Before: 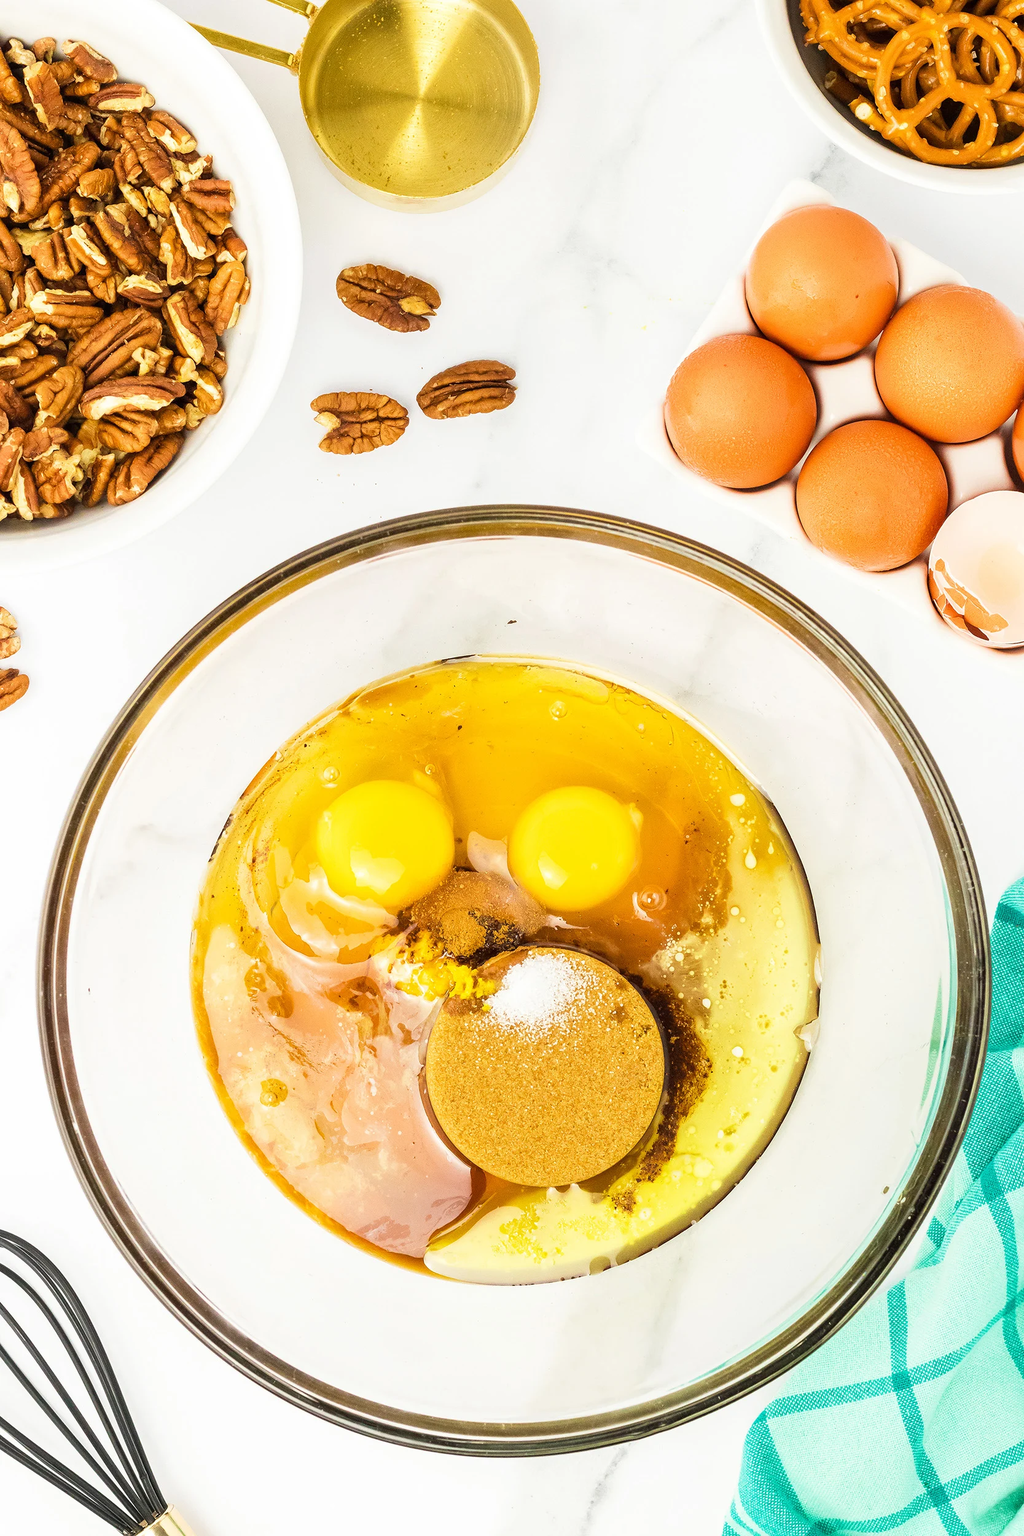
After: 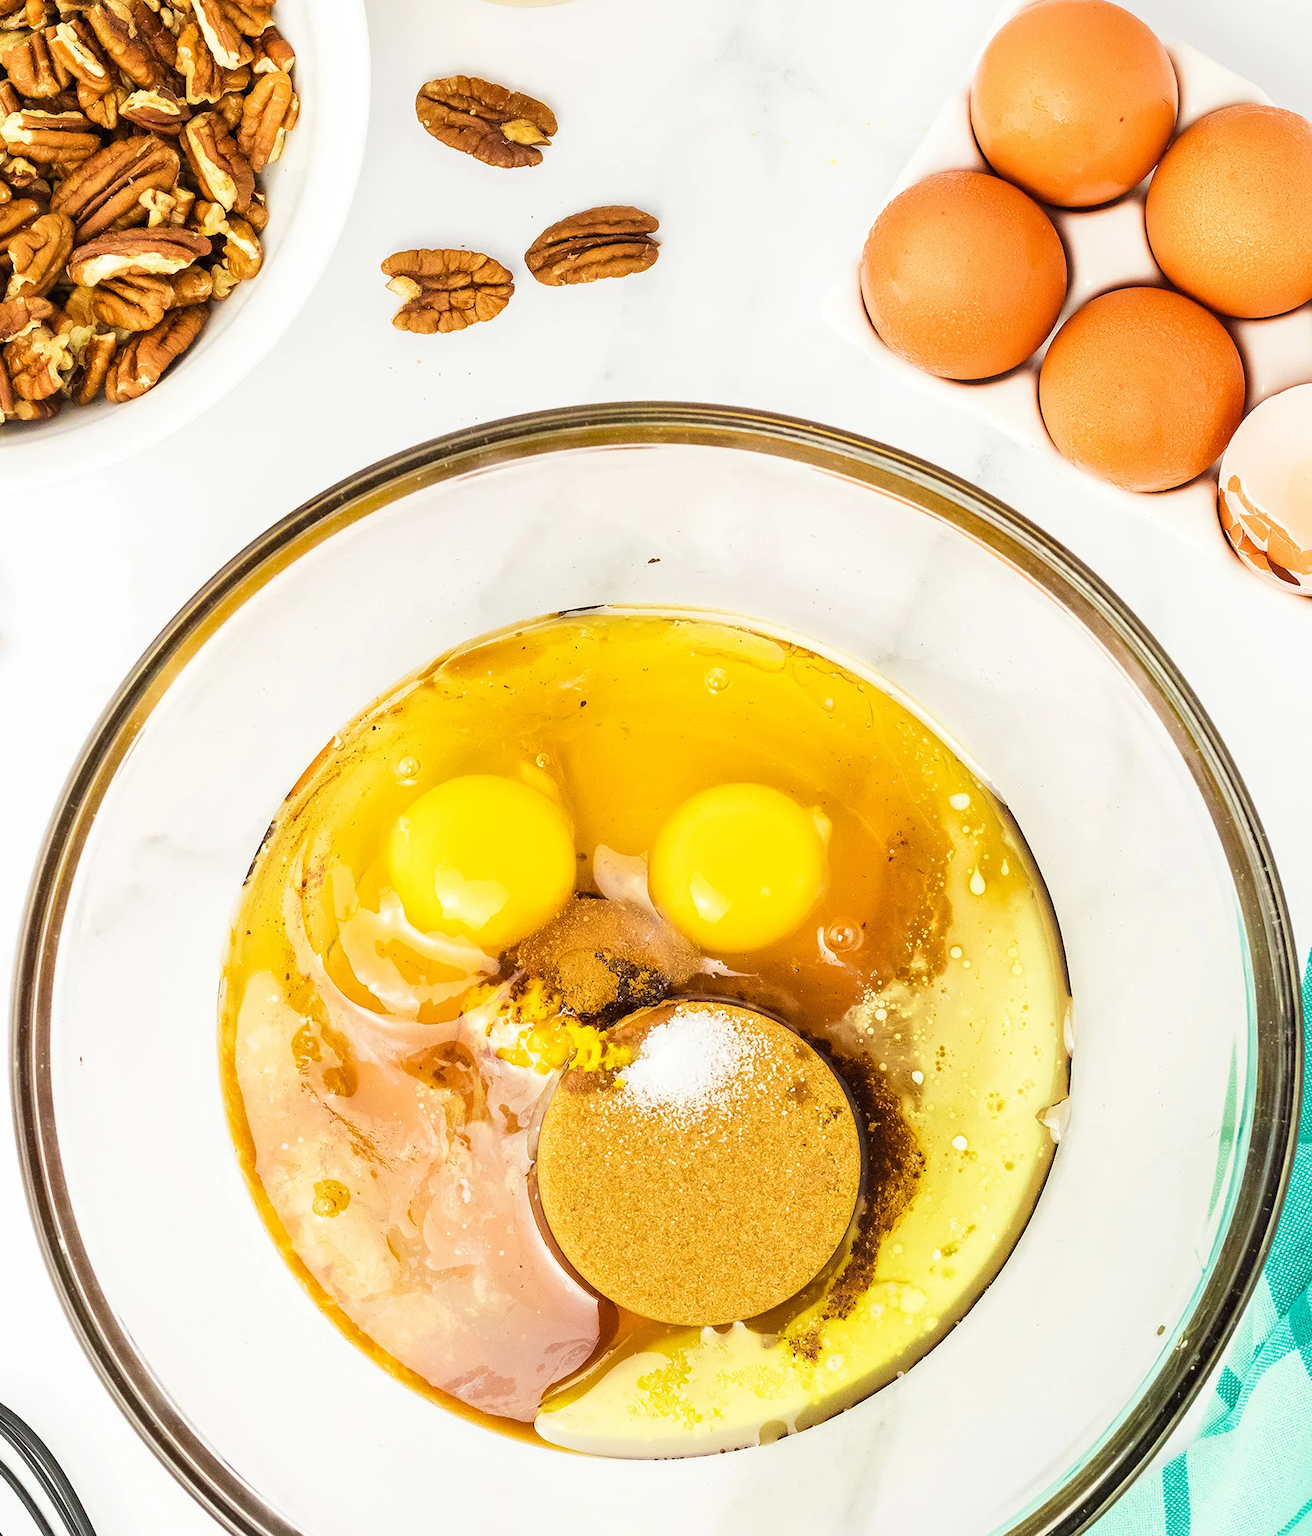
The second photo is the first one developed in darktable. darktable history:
crop and rotate: left 2.943%, top 13.6%, right 2.493%, bottom 12.581%
